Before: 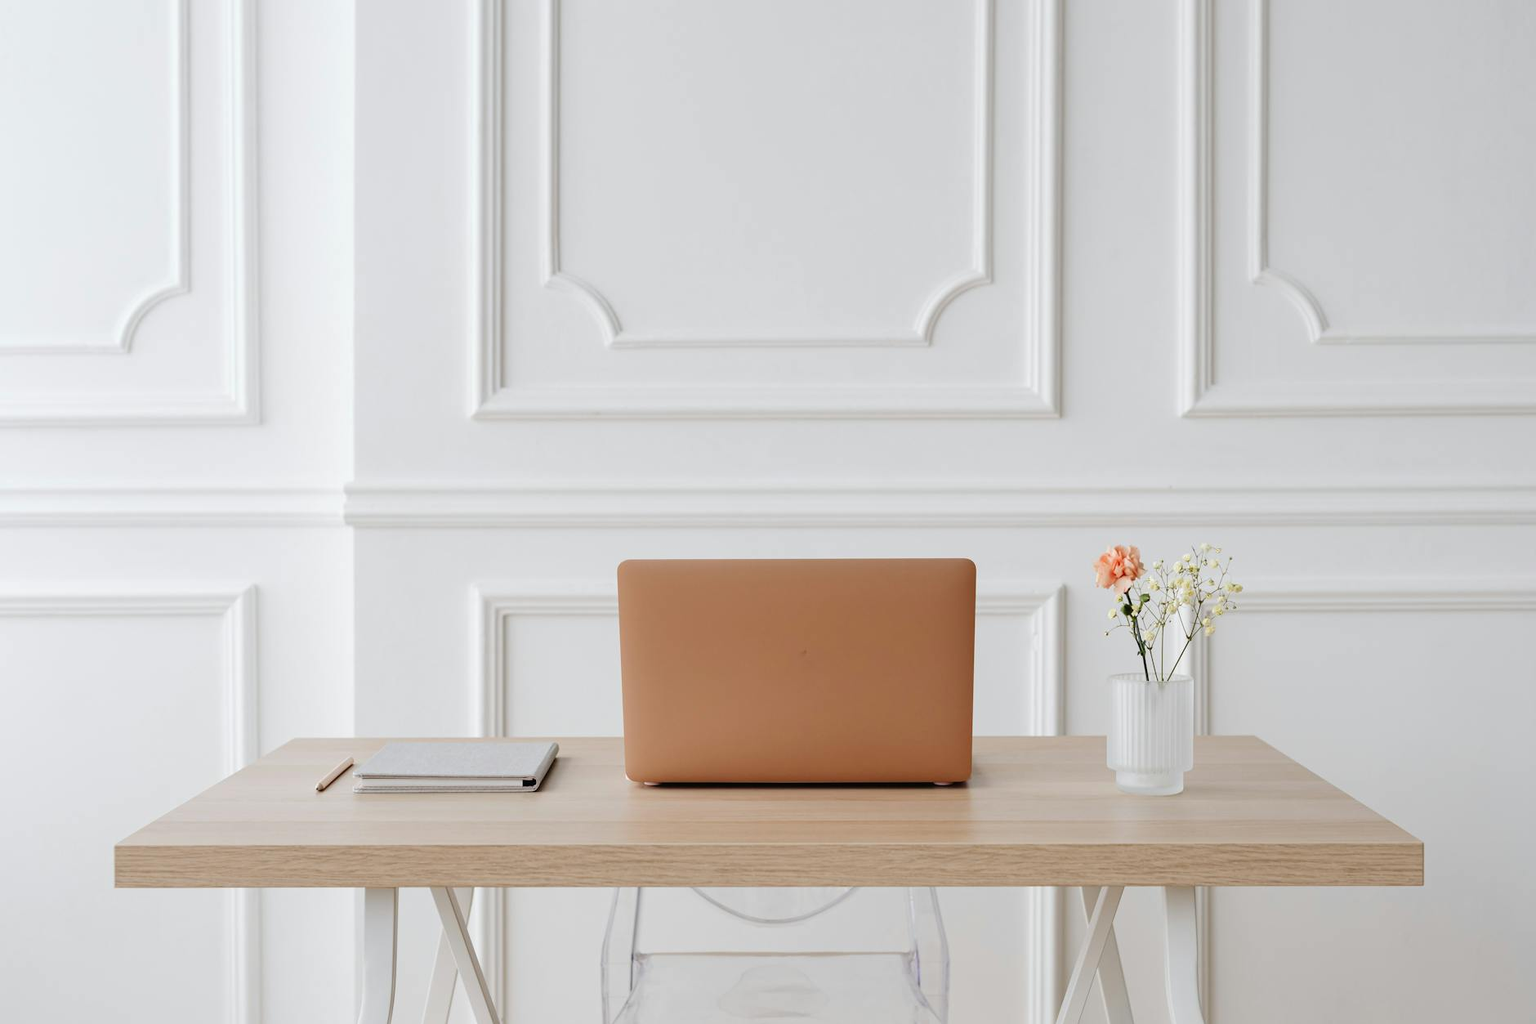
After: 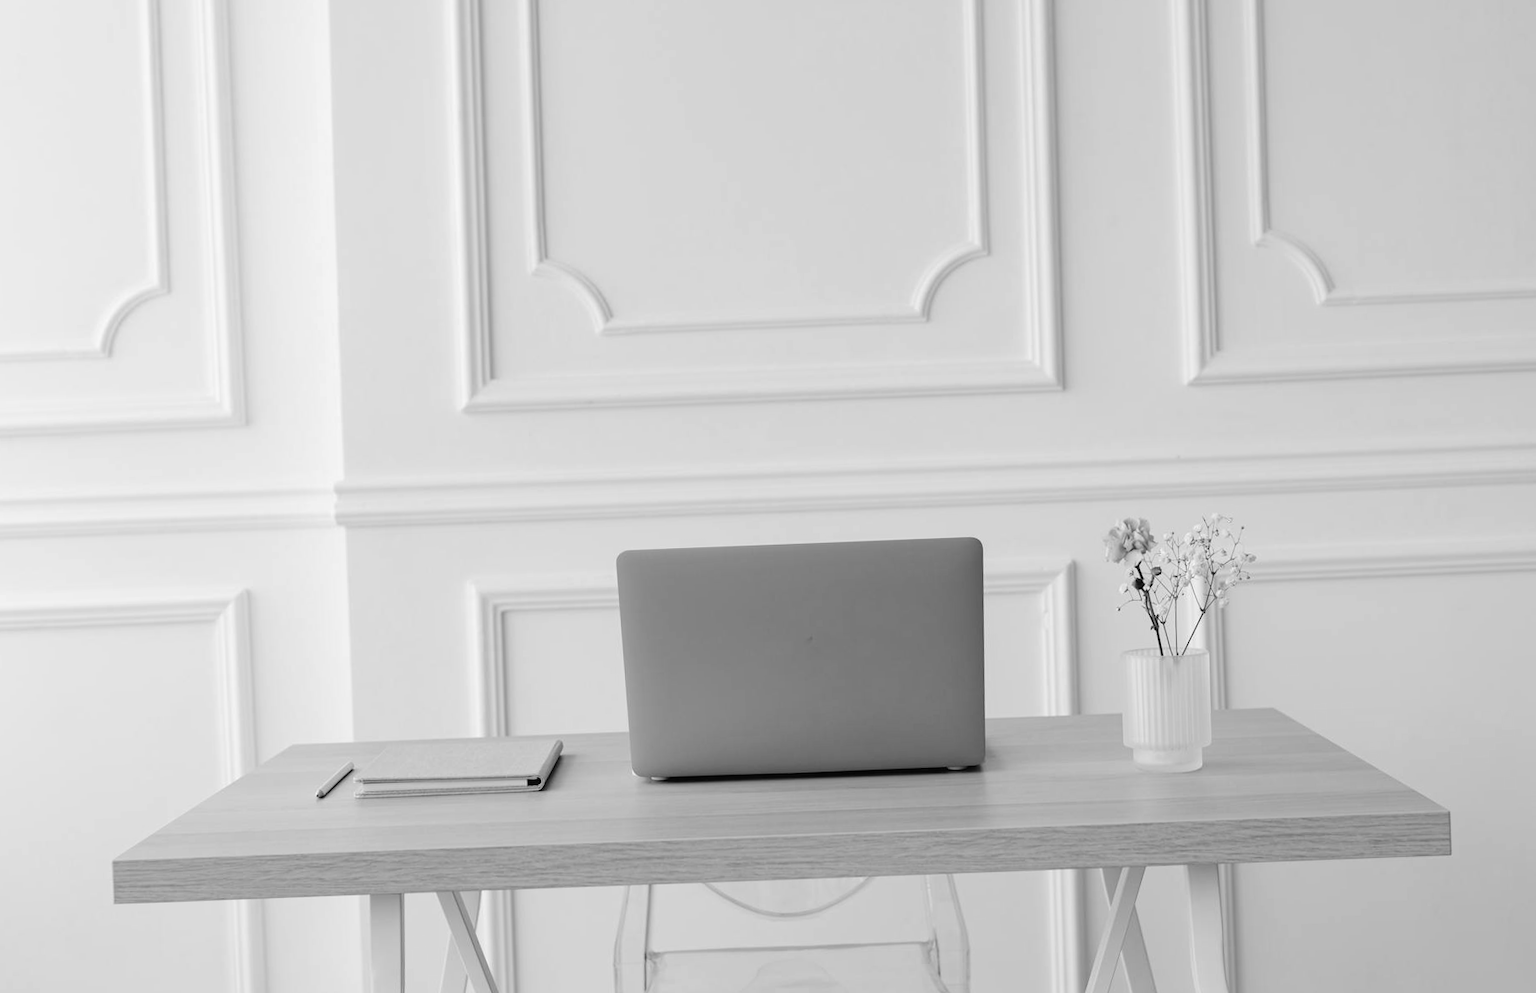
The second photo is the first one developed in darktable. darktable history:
rotate and perspective: rotation -2°, crop left 0.022, crop right 0.978, crop top 0.049, crop bottom 0.951
monochrome: on, module defaults
